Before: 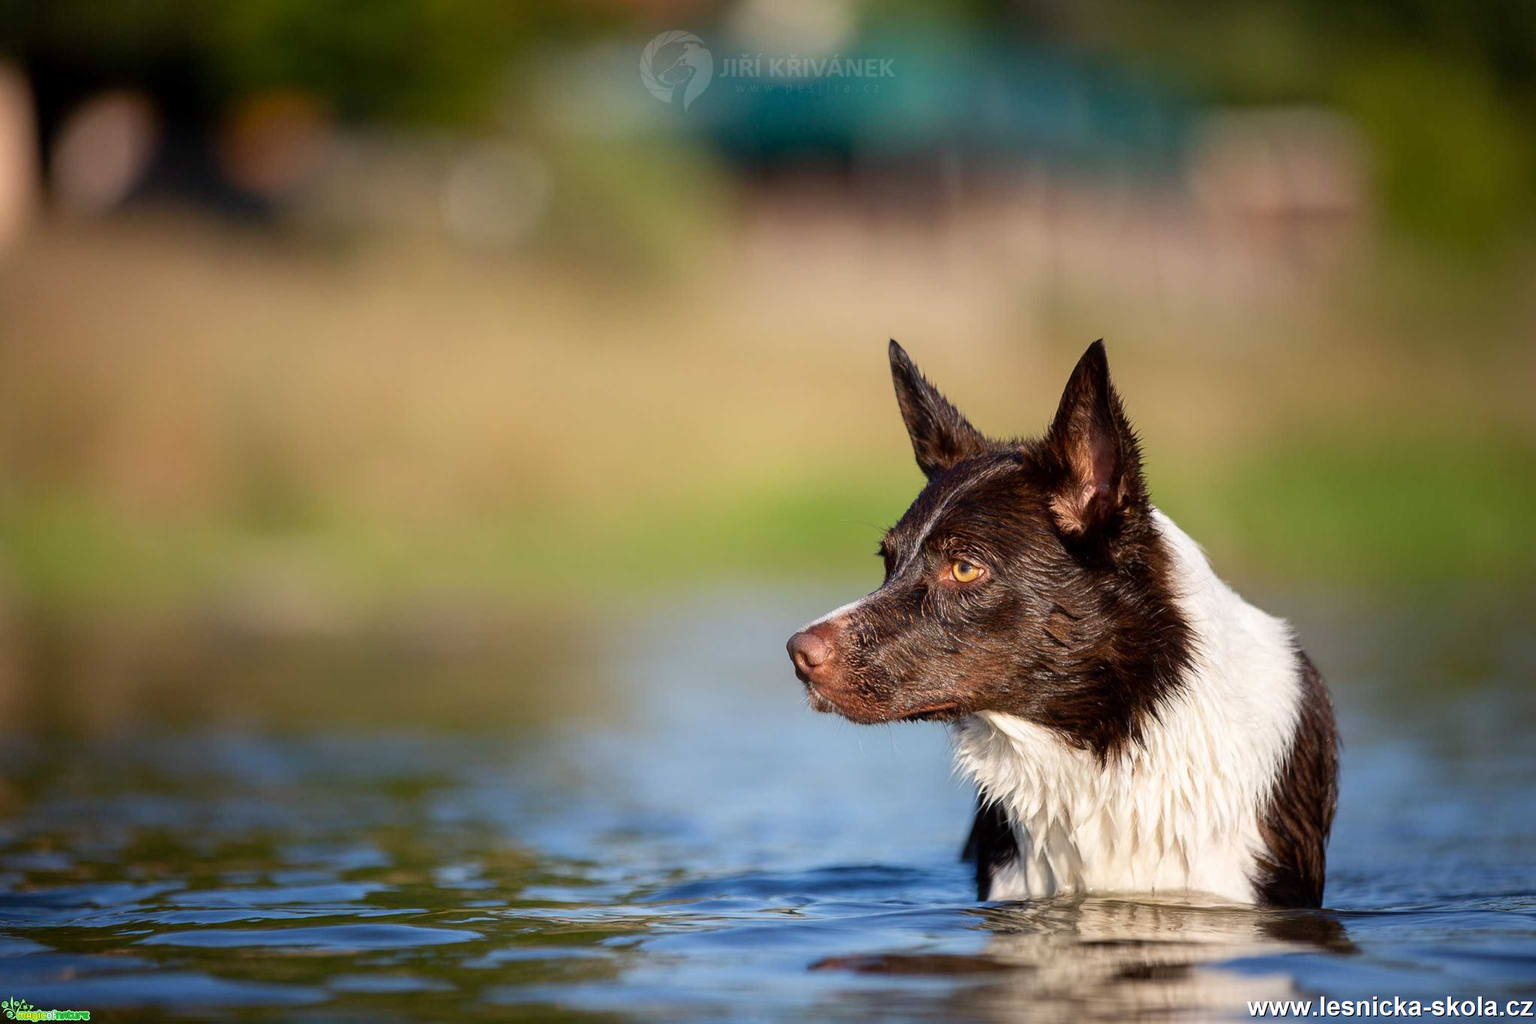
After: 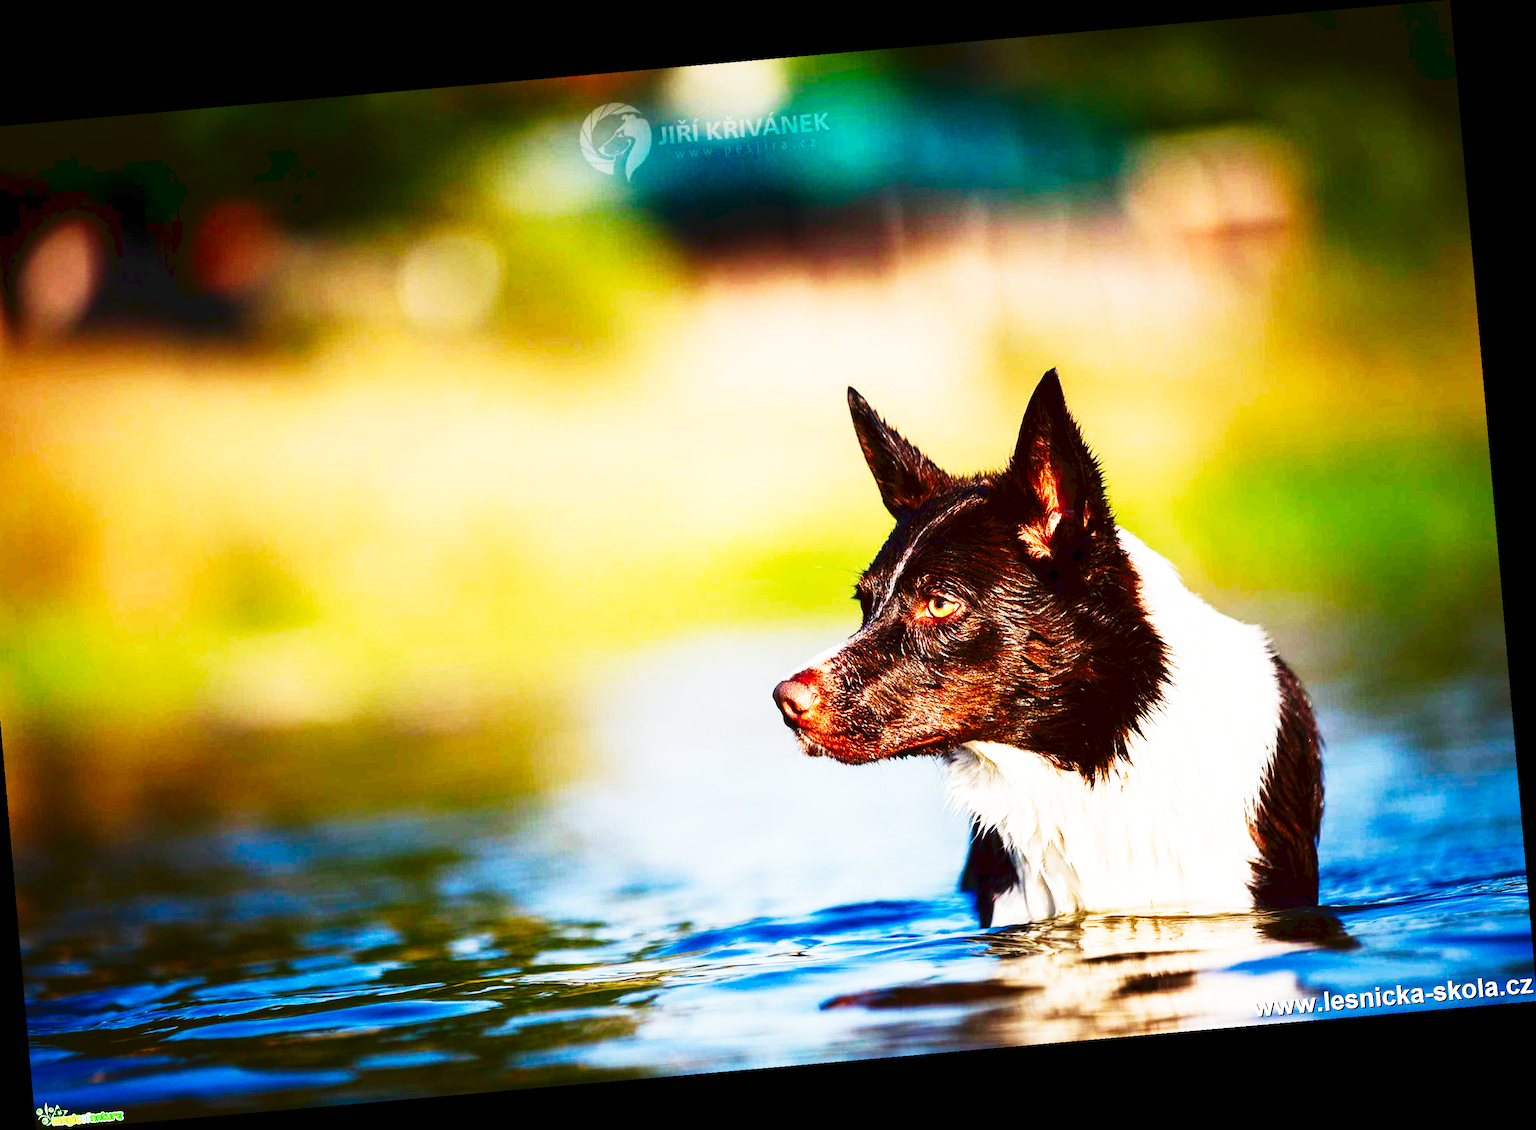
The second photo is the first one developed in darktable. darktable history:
contrast brightness saturation: brightness -0.25, saturation 0.2
crop and rotate: left 3.238%
base curve: curves: ch0 [(0, 0) (0.007, 0.004) (0.027, 0.03) (0.046, 0.07) (0.207, 0.54) (0.442, 0.872) (0.673, 0.972) (1, 1)], preserve colors none
tone curve: curves: ch0 [(0, 0) (0.003, 0.063) (0.011, 0.063) (0.025, 0.063) (0.044, 0.066) (0.069, 0.071) (0.1, 0.09) (0.136, 0.116) (0.177, 0.144) (0.224, 0.192) (0.277, 0.246) (0.335, 0.311) (0.399, 0.399) (0.468, 0.49) (0.543, 0.589) (0.623, 0.709) (0.709, 0.827) (0.801, 0.918) (0.898, 0.969) (1, 1)], preserve colors none
rotate and perspective: rotation -4.98°, automatic cropping off
